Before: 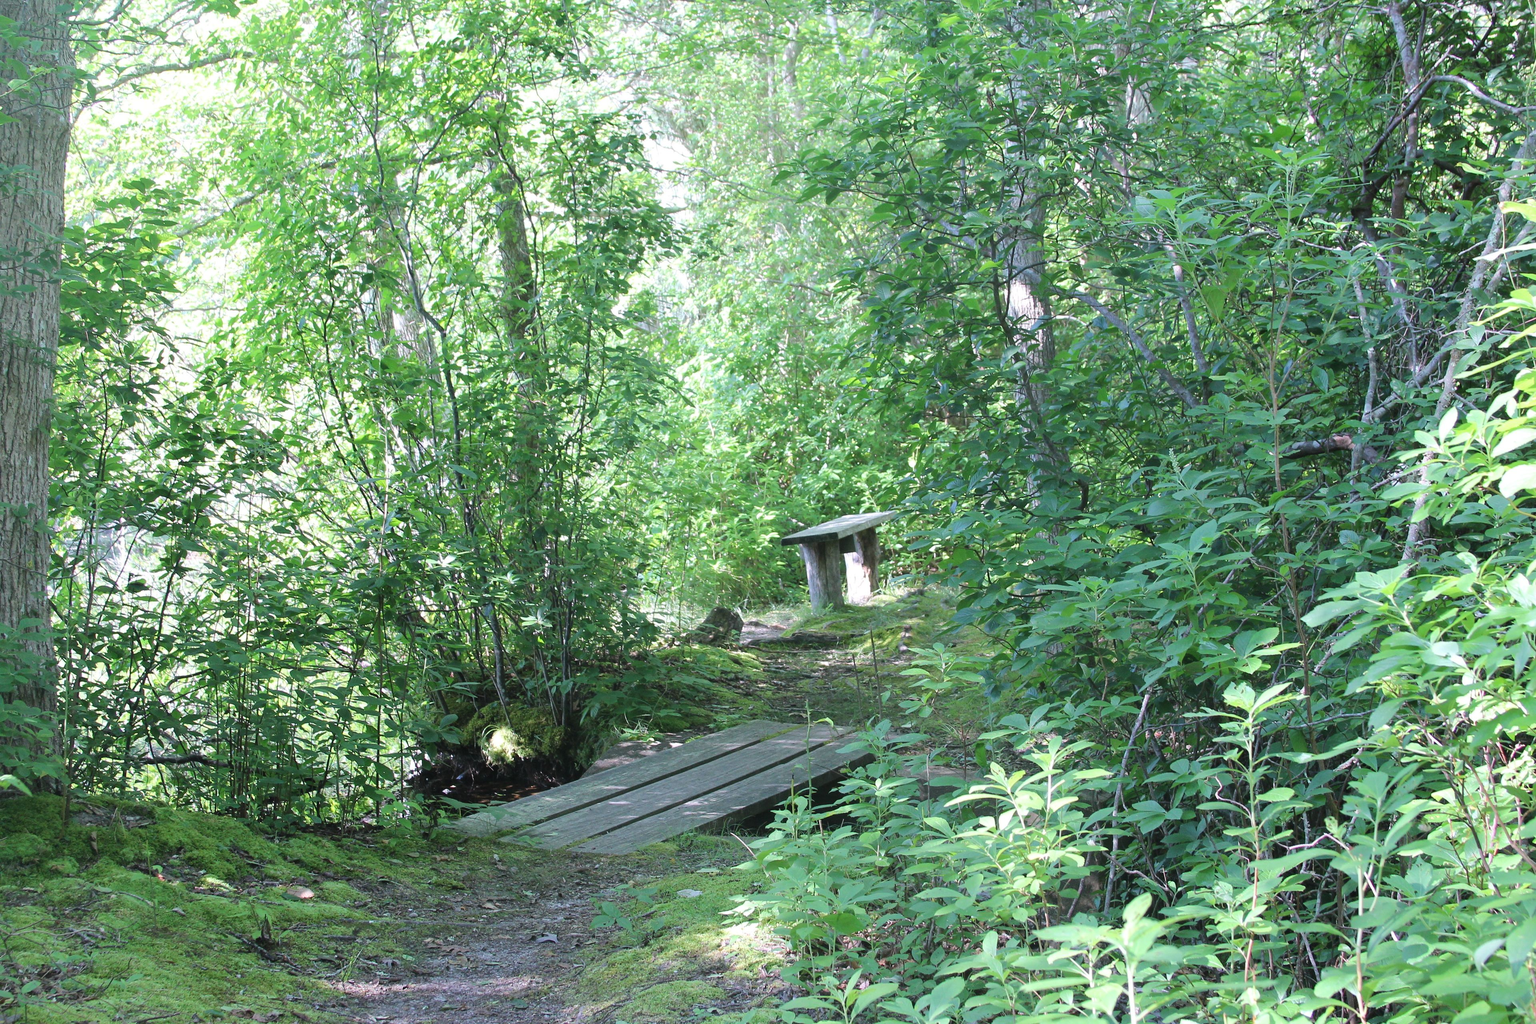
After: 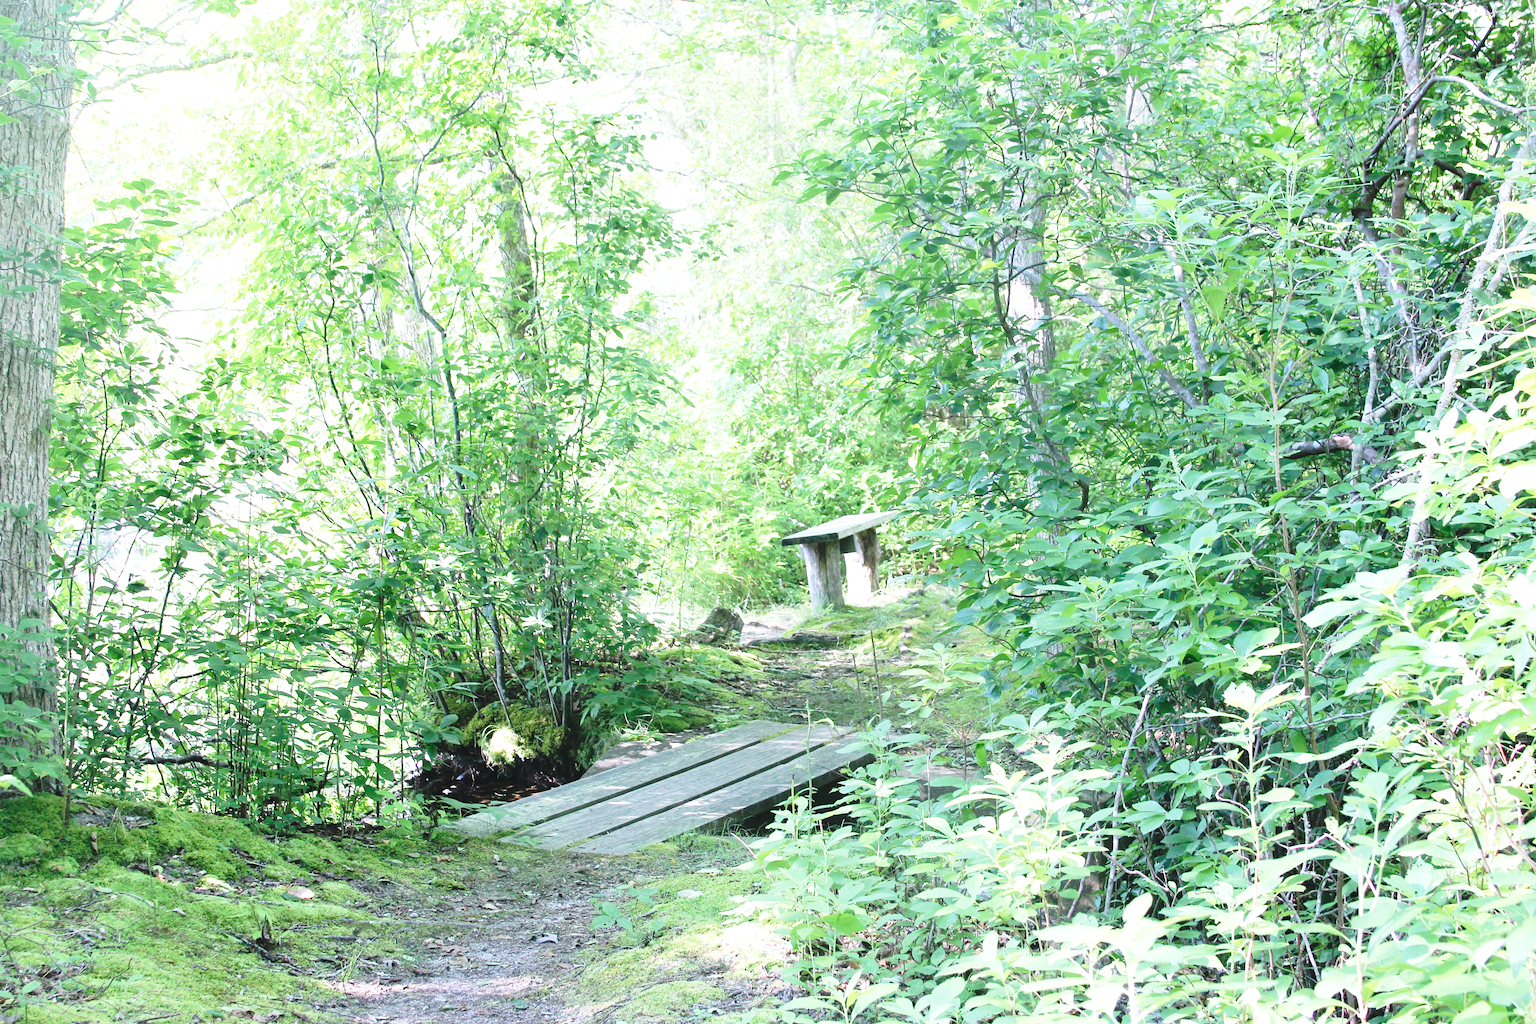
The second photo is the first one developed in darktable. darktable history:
tone equalizer: on, module defaults
exposure: exposure 0.6 EV, compensate highlight preservation false
base curve: curves: ch0 [(0, 0) (0.028, 0.03) (0.121, 0.232) (0.46, 0.748) (0.859, 0.968) (1, 1)], preserve colors none
